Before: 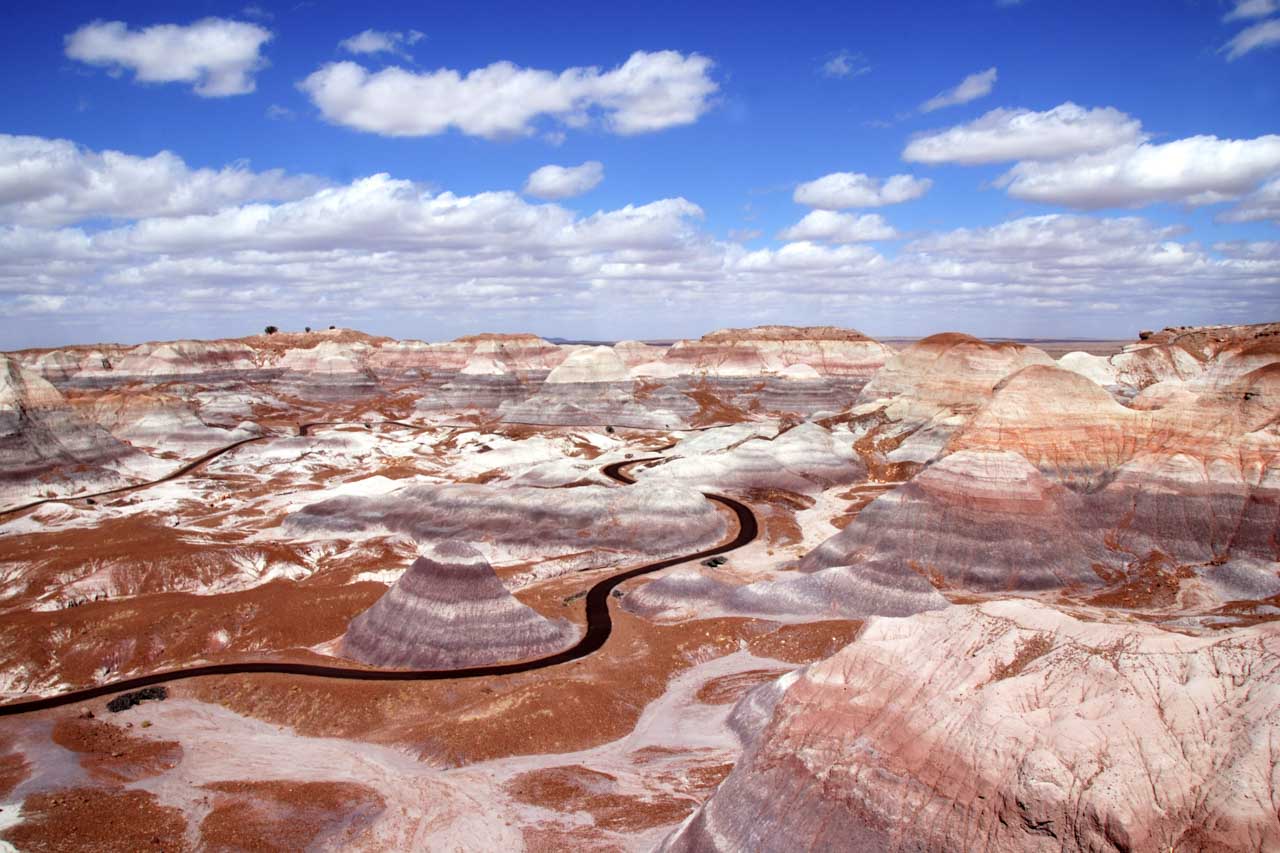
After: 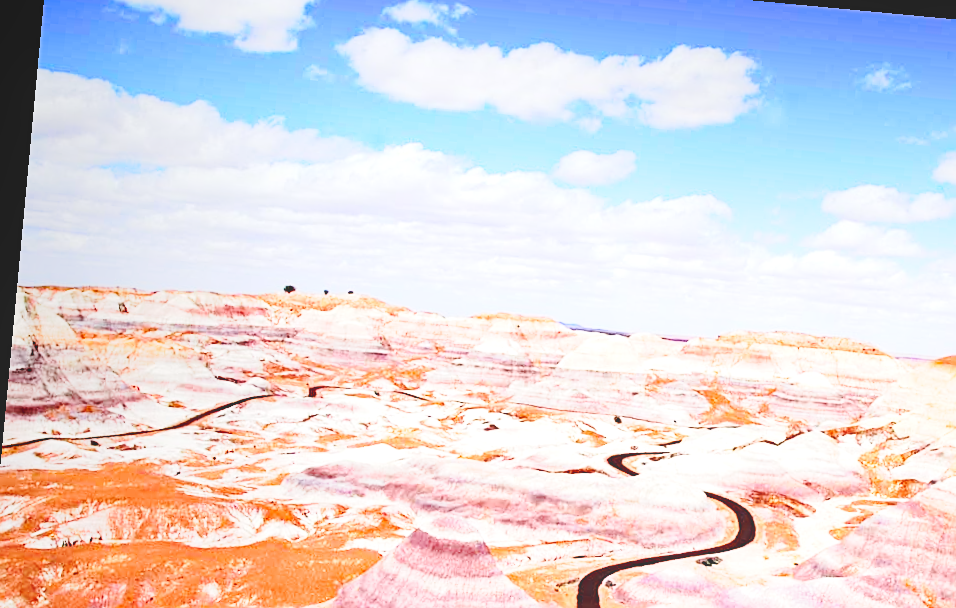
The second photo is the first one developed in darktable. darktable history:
base curve: curves: ch0 [(0, 0) (0.028, 0.03) (0.121, 0.232) (0.46, 0.748) (0.859, 0.968) (1, 1)], preserve colors none
exposure: black level correction 0, exposure 1.2 EV, compensate highlight preservation false
crop and rotate: angle -5.35°, left 2.139%, top 6.766%, right 27.213%, bottom 30.377%
contrast brightness saturation: contrast 0.149, brightness 0.041
sharpen: on, module defaults
local contrast: detail 70%
haze removal: strength 0.293, distance 0.252, compatibility mode true, adaptive false
